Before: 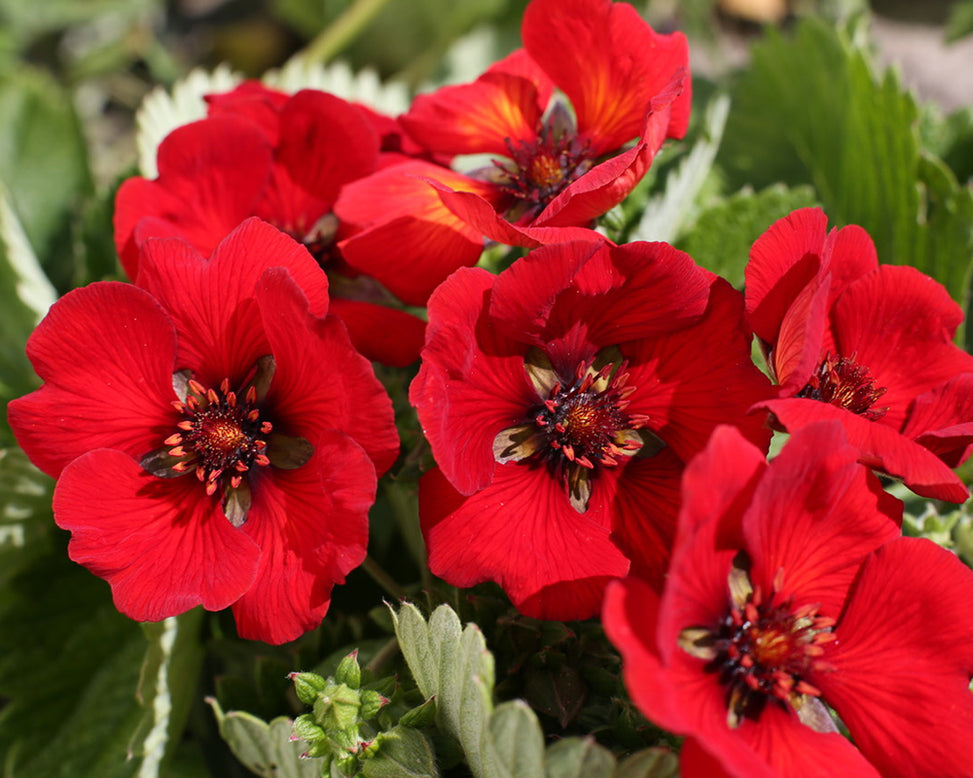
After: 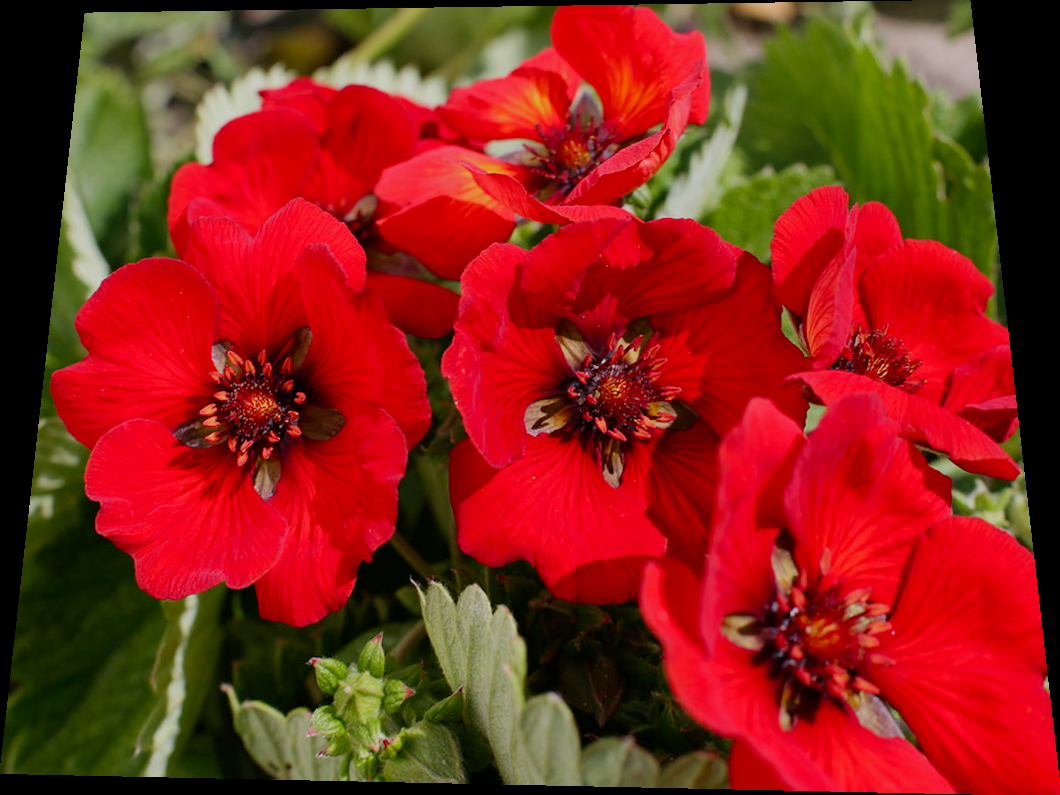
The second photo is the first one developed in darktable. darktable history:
exposure: exposure -0.116 EV, compensate exposure bias true, compensate highlight preservation false
color balance: contrast -0.5%
rotate and perspective: rotation 0.128°, lens shift (vertical) -0.181, lens shift (horizontal) -0.044, shear 0.001, automatic cropping off
filmic rgb: black relative exposure -16 EV, threshold -0.33 EV, transition 3.19 EV, structure ↔ texture 100%, target black luminance 0%, hardness 7.57, latitude 72.96%, contrast 0.908, highlights saturation mix 10%, shadows ↔ highlights balance -0.38%, add noise in highlights 0, preserve chrominance no, color science v4 (2020), iterations of high-quality reconstruction 10, enable highlight reconstruction true
